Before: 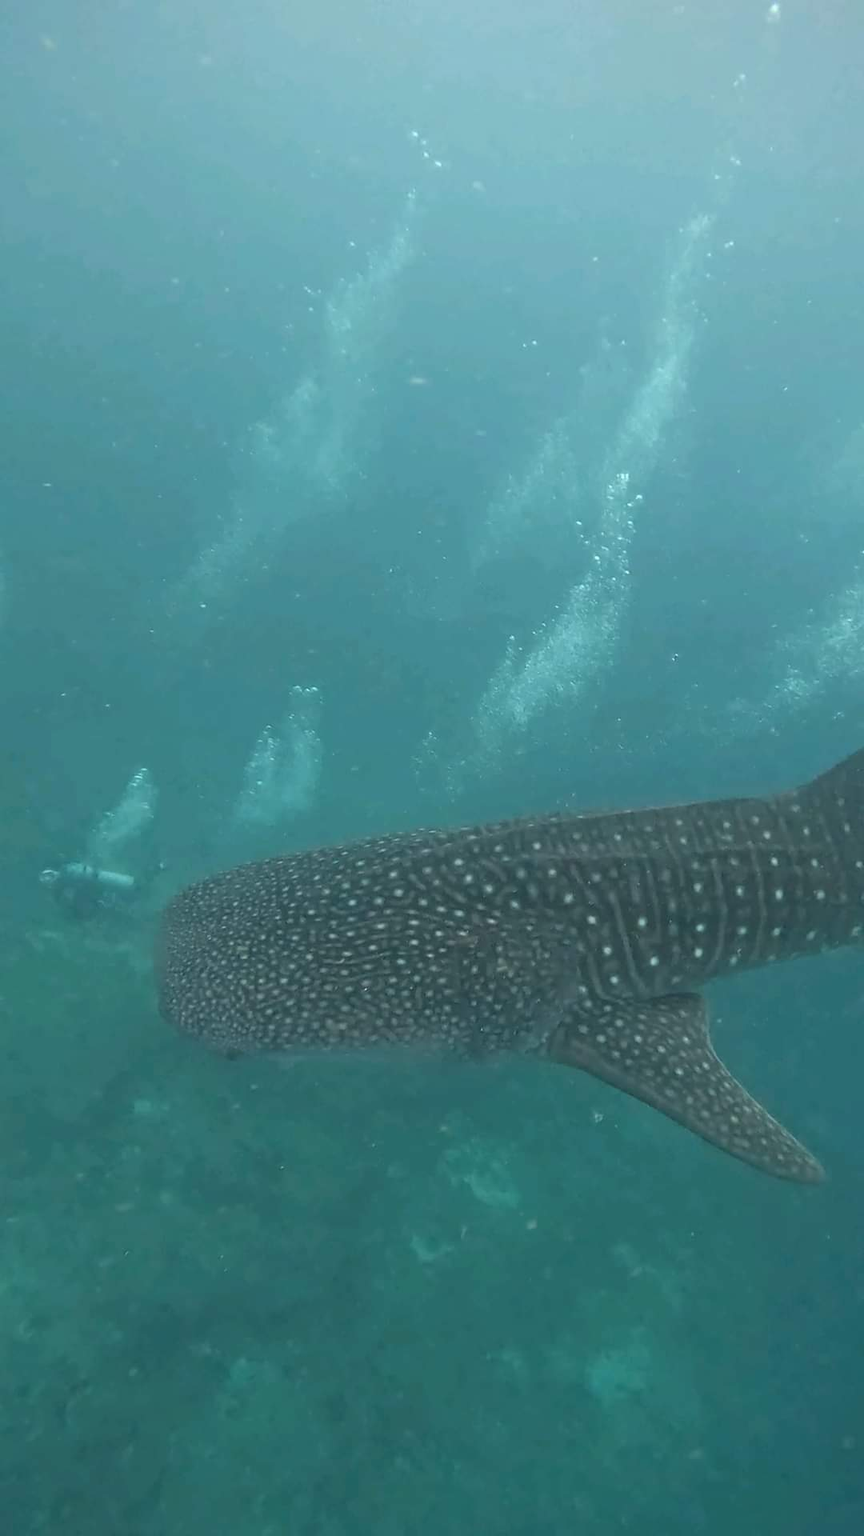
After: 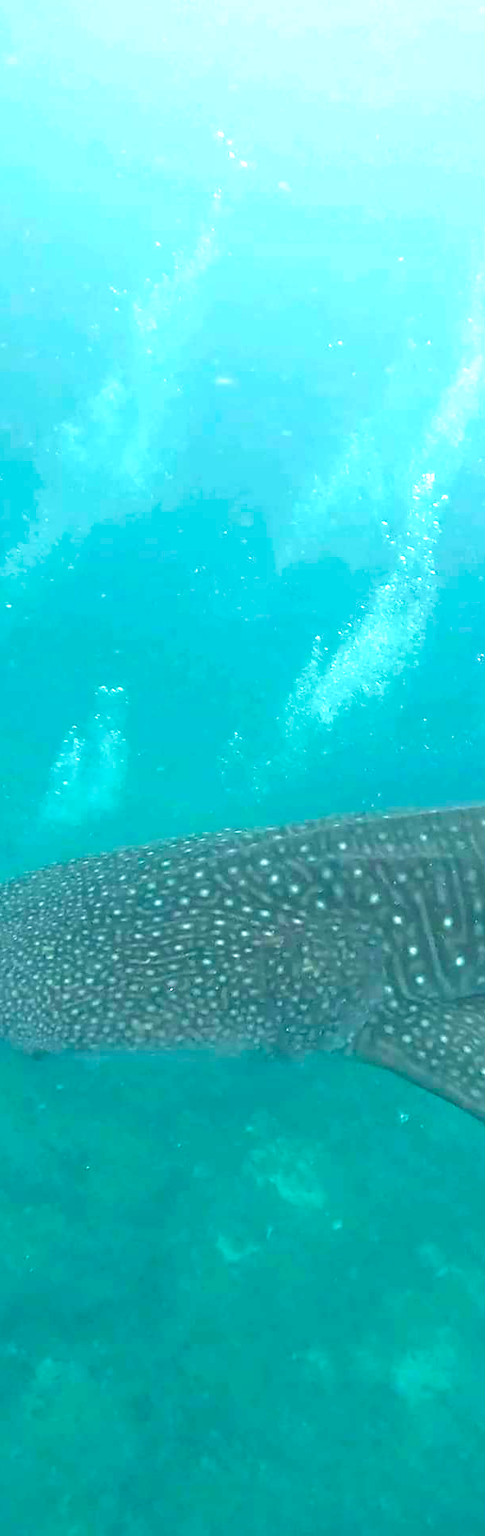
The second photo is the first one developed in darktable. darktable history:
velvia: on, module defaults
color balance rgb: perceptual saturation grading › global saturation 25%, global vibrance 20%
exposure: black level correction 0, exposure 1.2 EV, compensate exposure bias true, compensate highlight preservation false
crop and rotate: left 22.516%, right 21.234%
